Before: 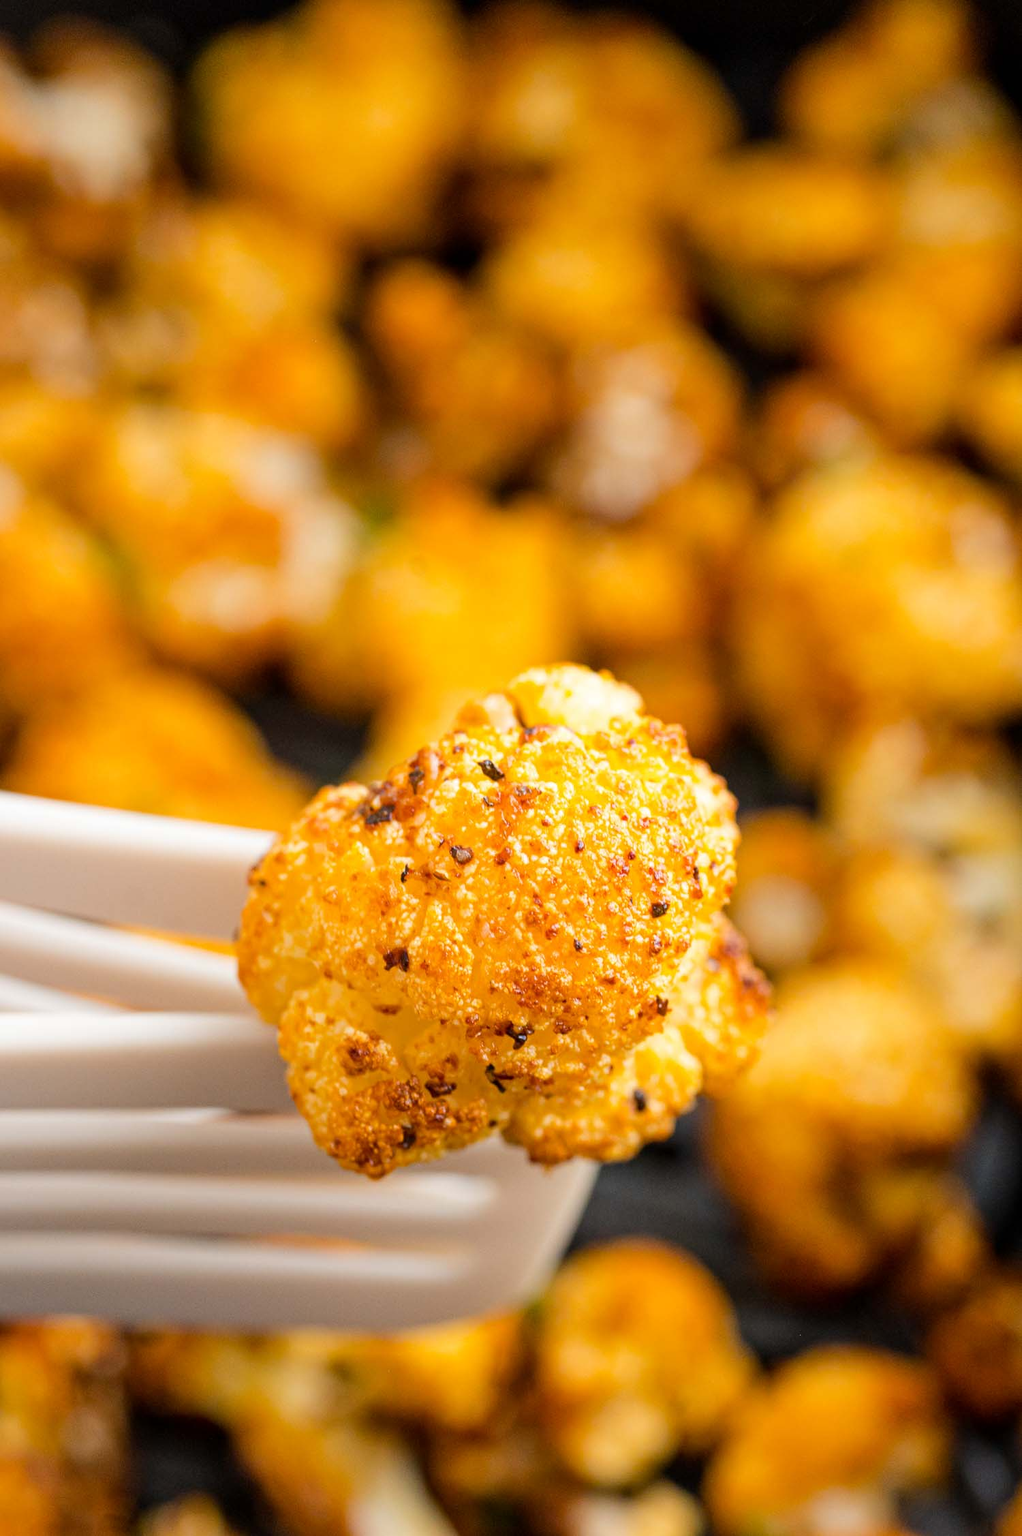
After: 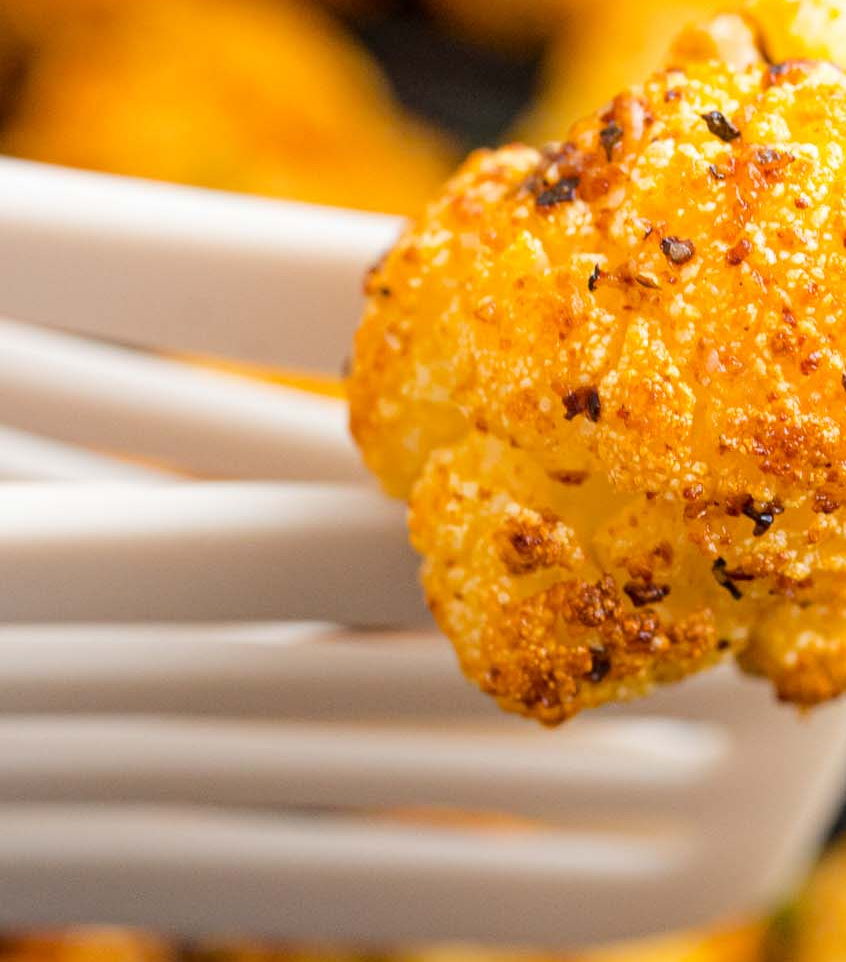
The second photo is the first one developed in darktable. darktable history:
crop: top 44.552%, right 43.549%, bottom 12.769%
